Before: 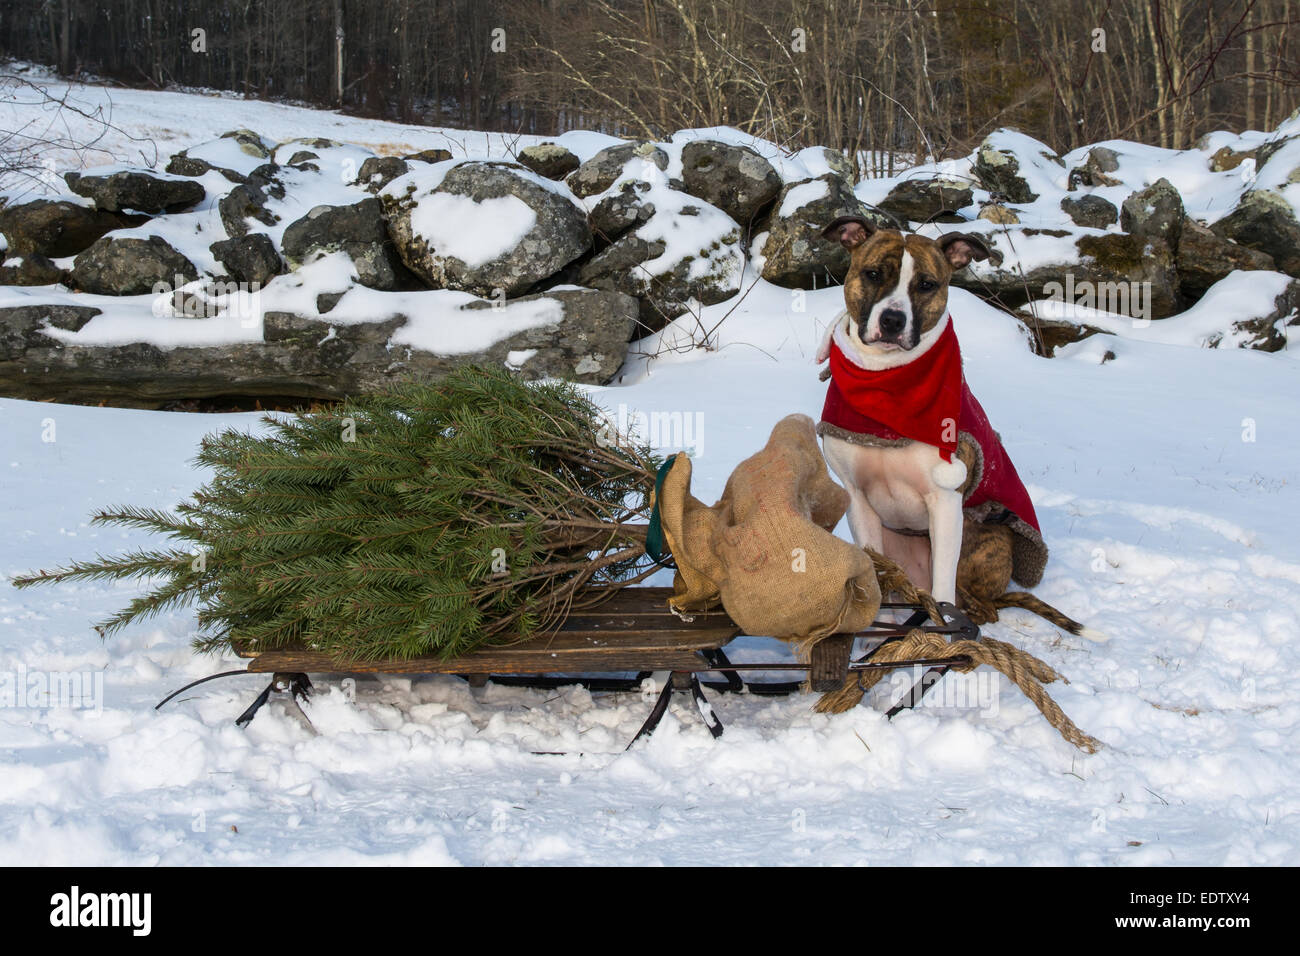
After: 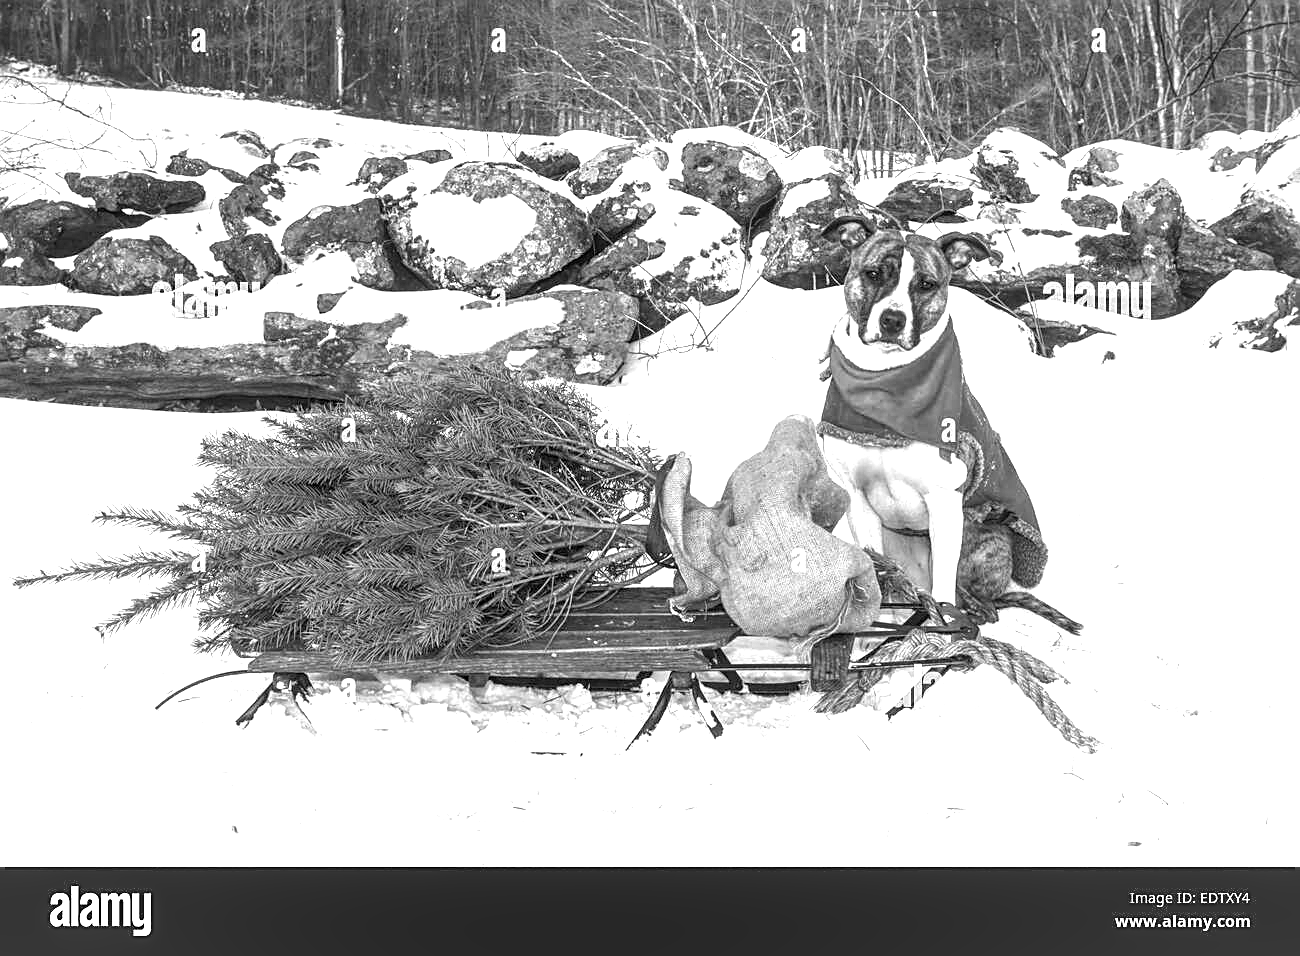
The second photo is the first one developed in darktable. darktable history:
local contrast: on, module defaults
exposure: black level correction 0, exposure 1.673 EV, compensate highlight preservation false
sharpen: amount 0.492
color calibration: output gray [0.31, 0.36, 0.33, 0], gray › normalize channels true, illuminant same as pipeline (D50), adaptation XYZ, x 0.346, y 0.359, temperature 5022.15 K, gamut compression 0.029
